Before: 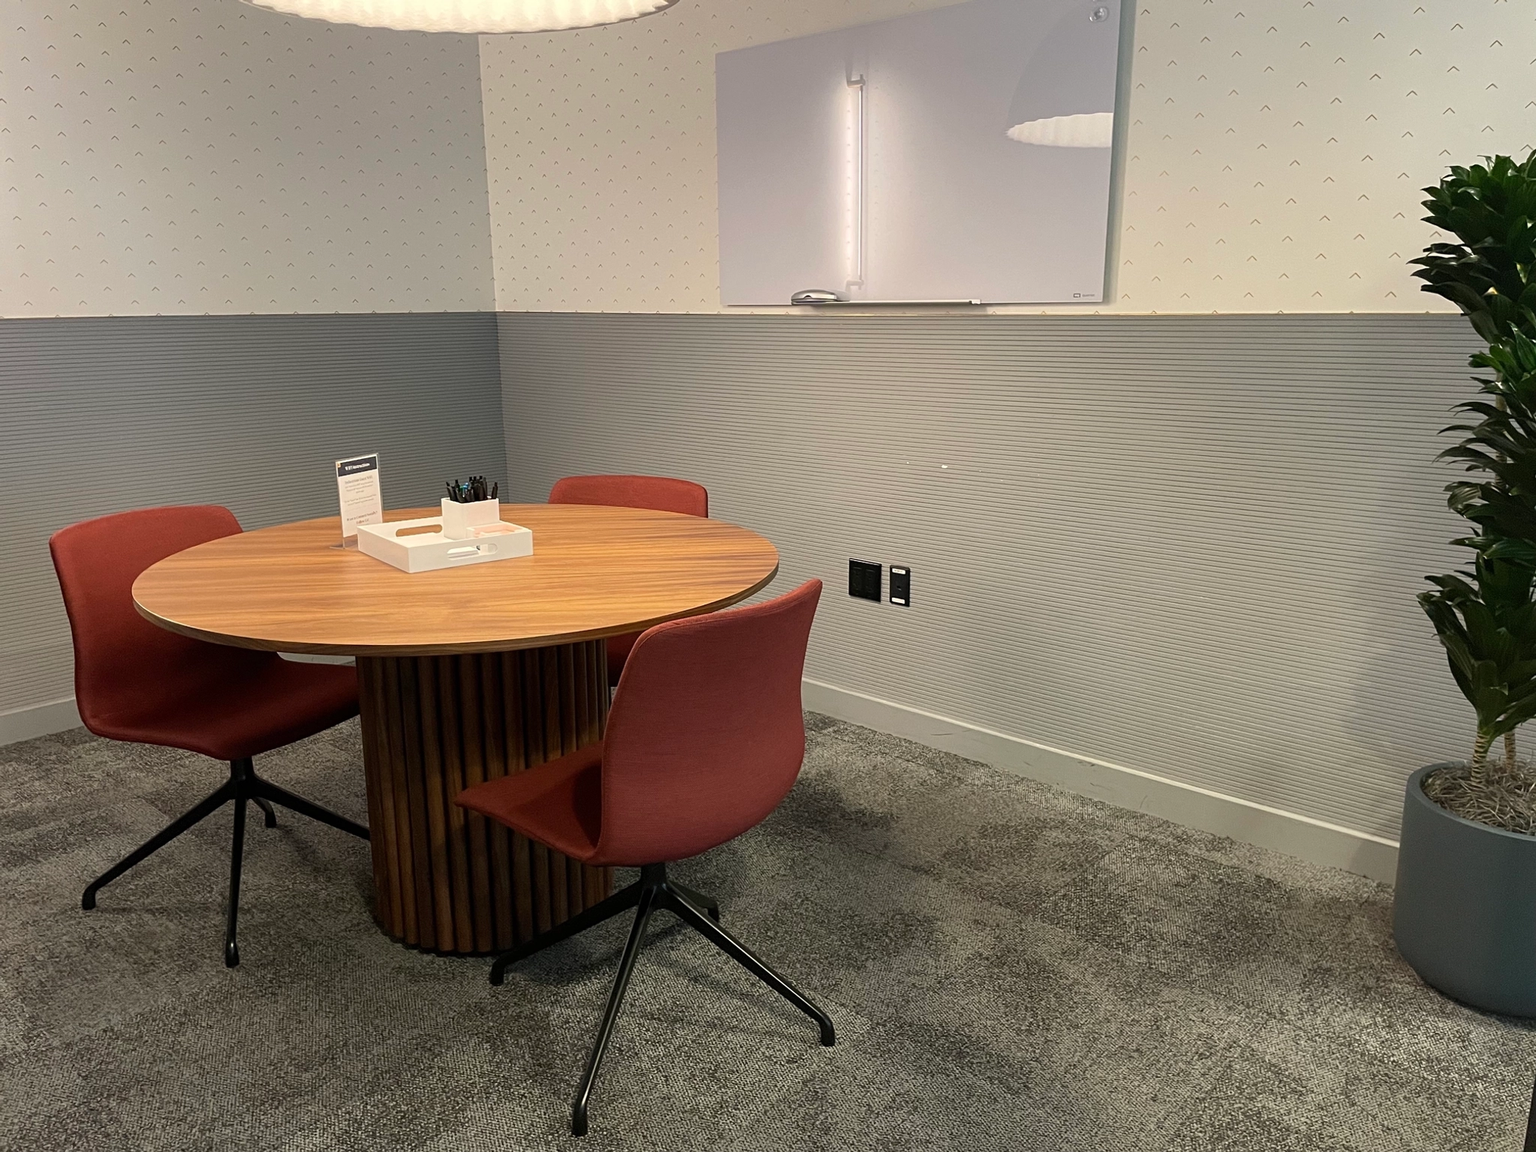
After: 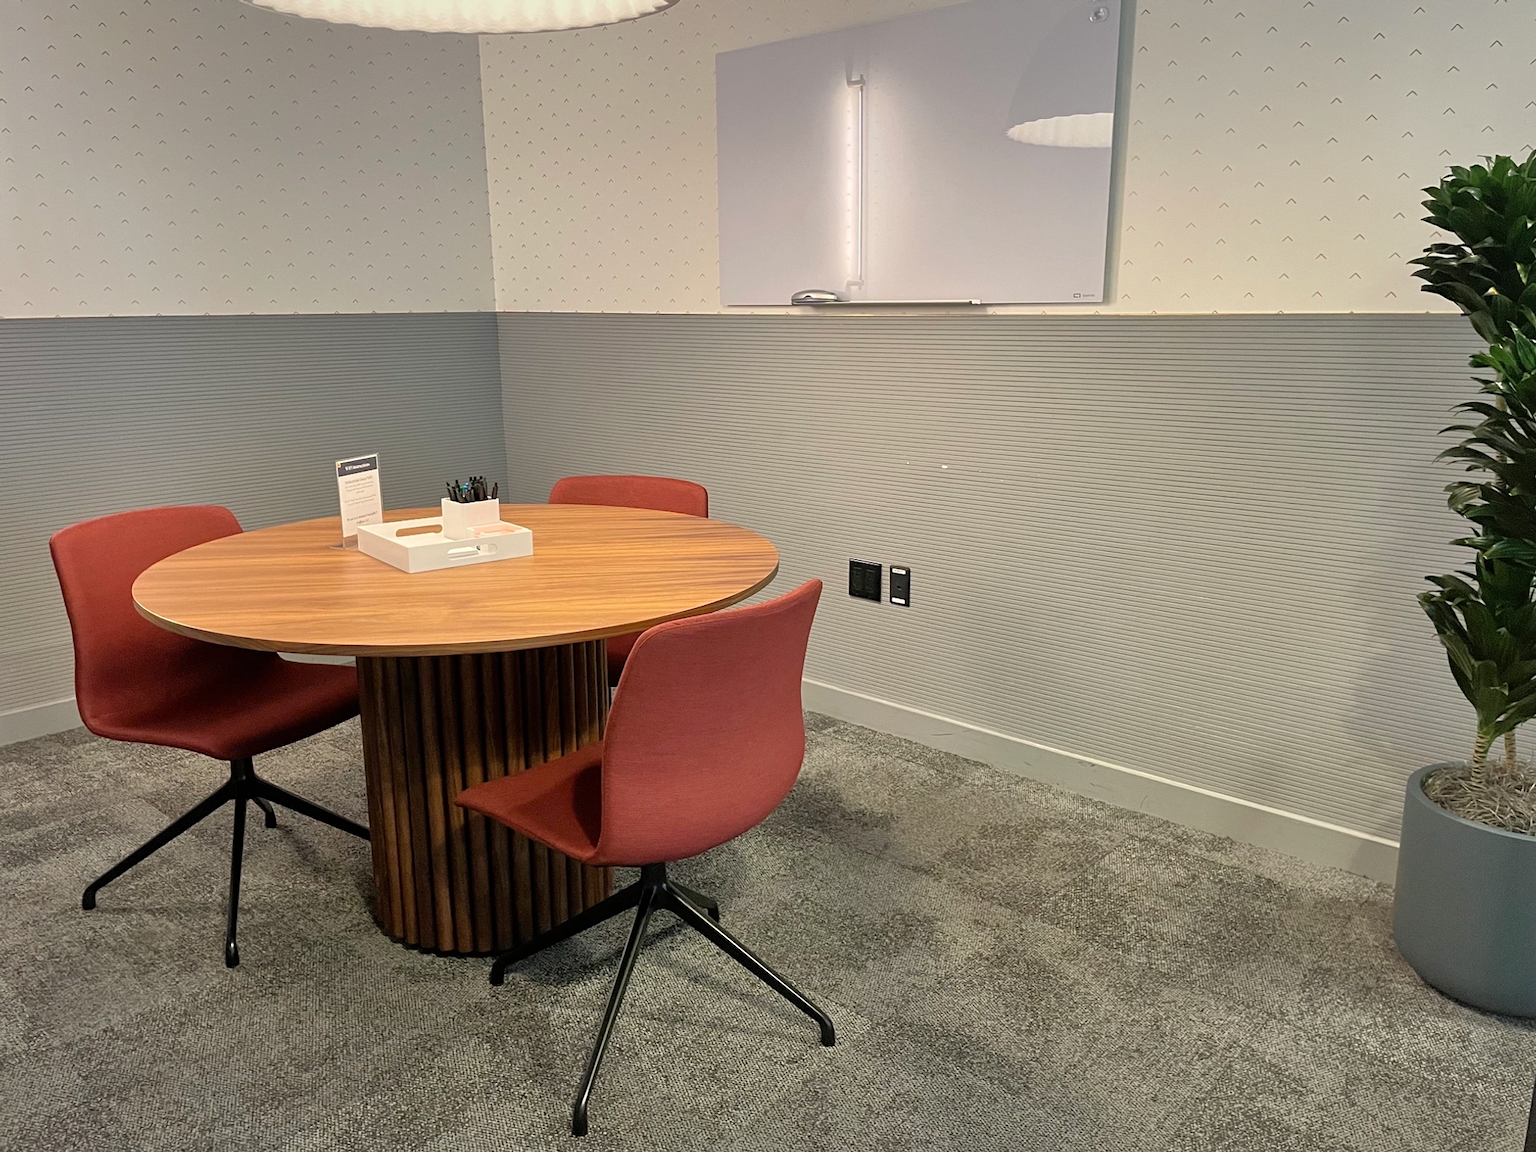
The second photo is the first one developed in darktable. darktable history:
vignetting: fall-off radius 100.76%, brightness -0.403, saturation -0.289, width/height ratio 1.344, unbound false
tone equalizer: -7 EV 0.15 EV, -6 EV 0.588 EV, -5 EV 1.12 EV, -4 EV 1.31 EV, -3 EV 1.13 EV, -2 EV 0.6 EV, -1 EV 0.168 EV
